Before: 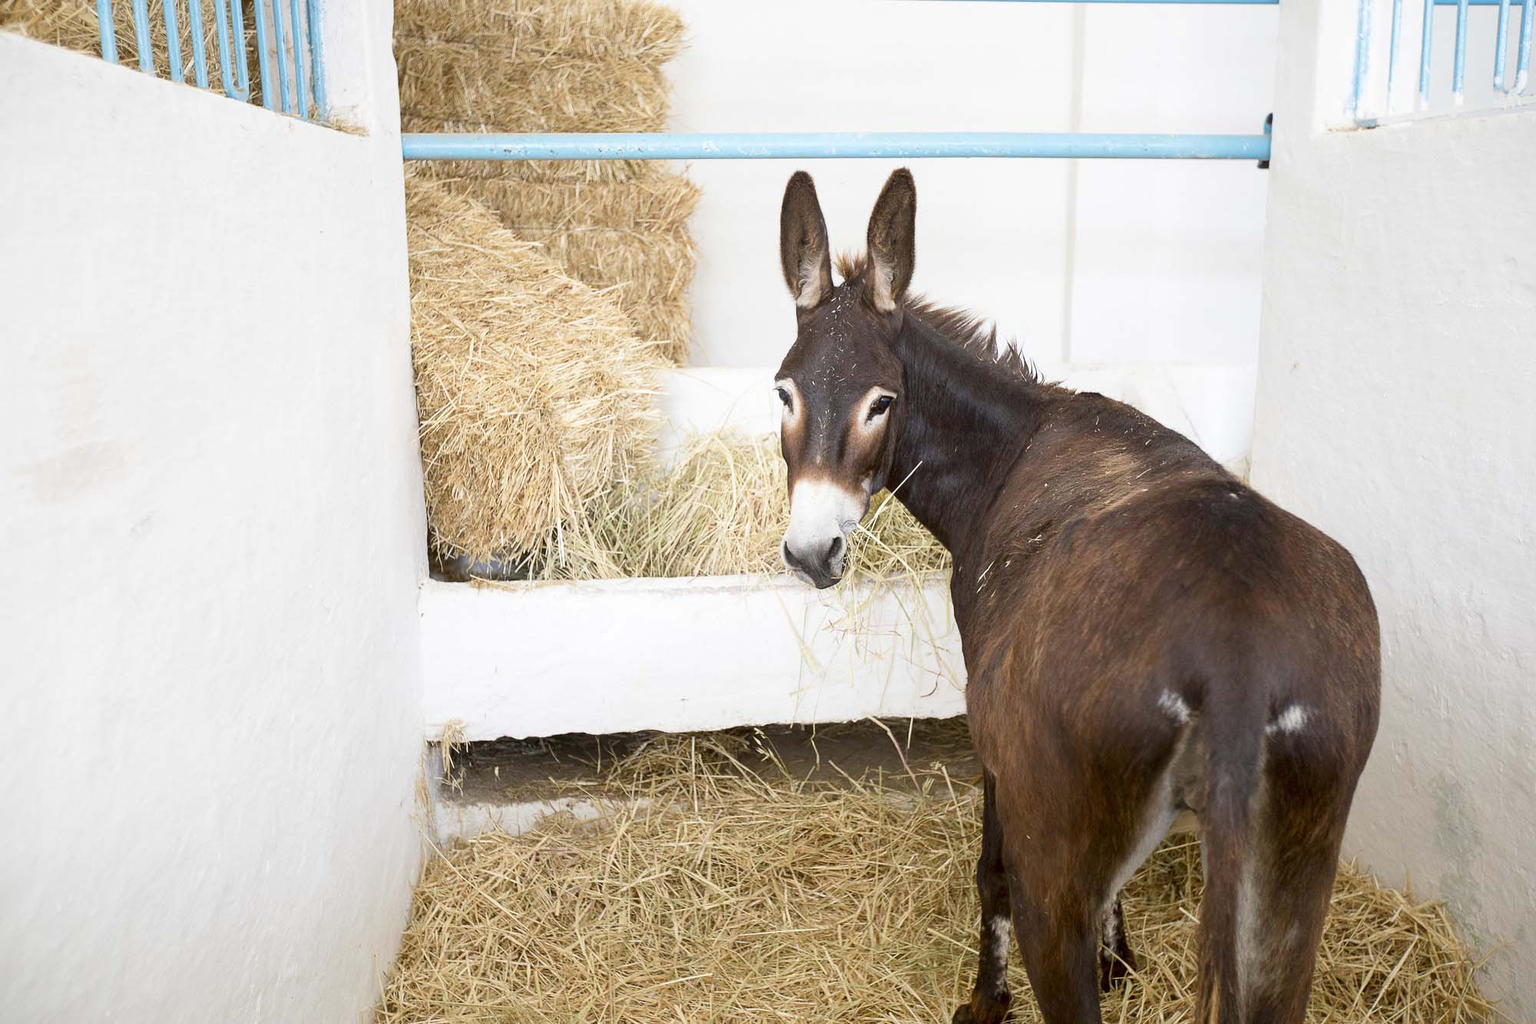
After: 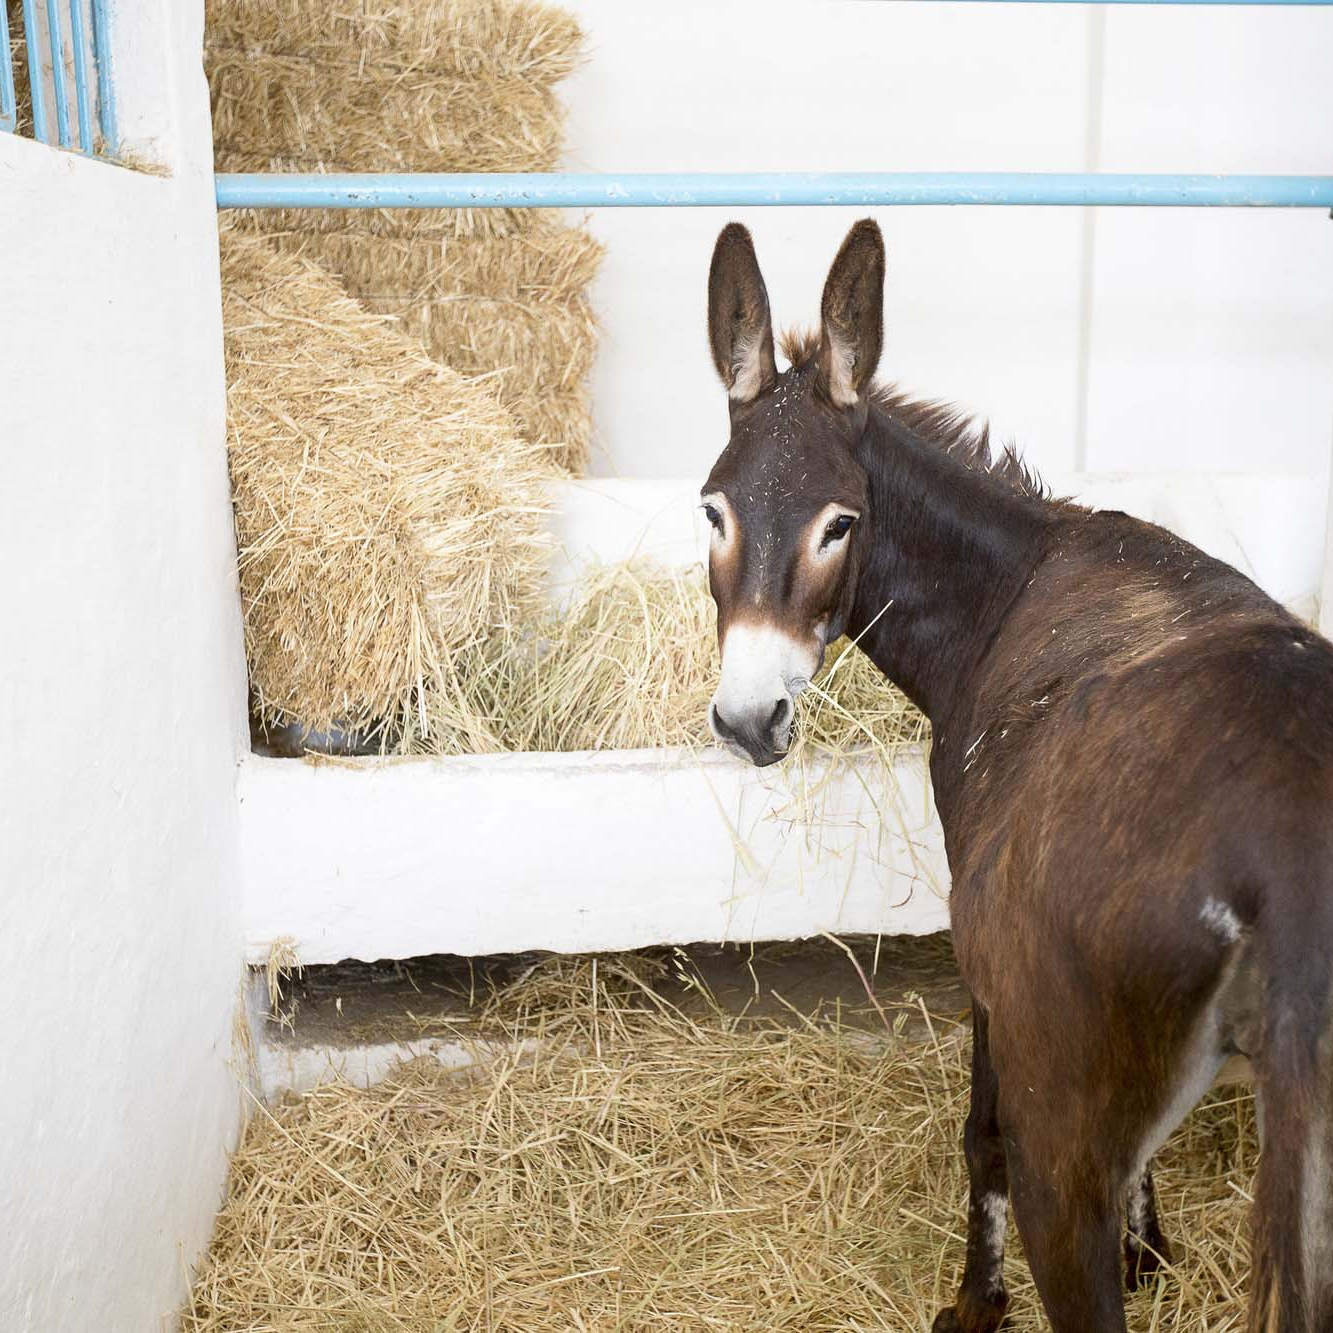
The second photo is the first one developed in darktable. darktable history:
tone equalizer: on, module defaults
crop: left 15.419%, right 17.914%
